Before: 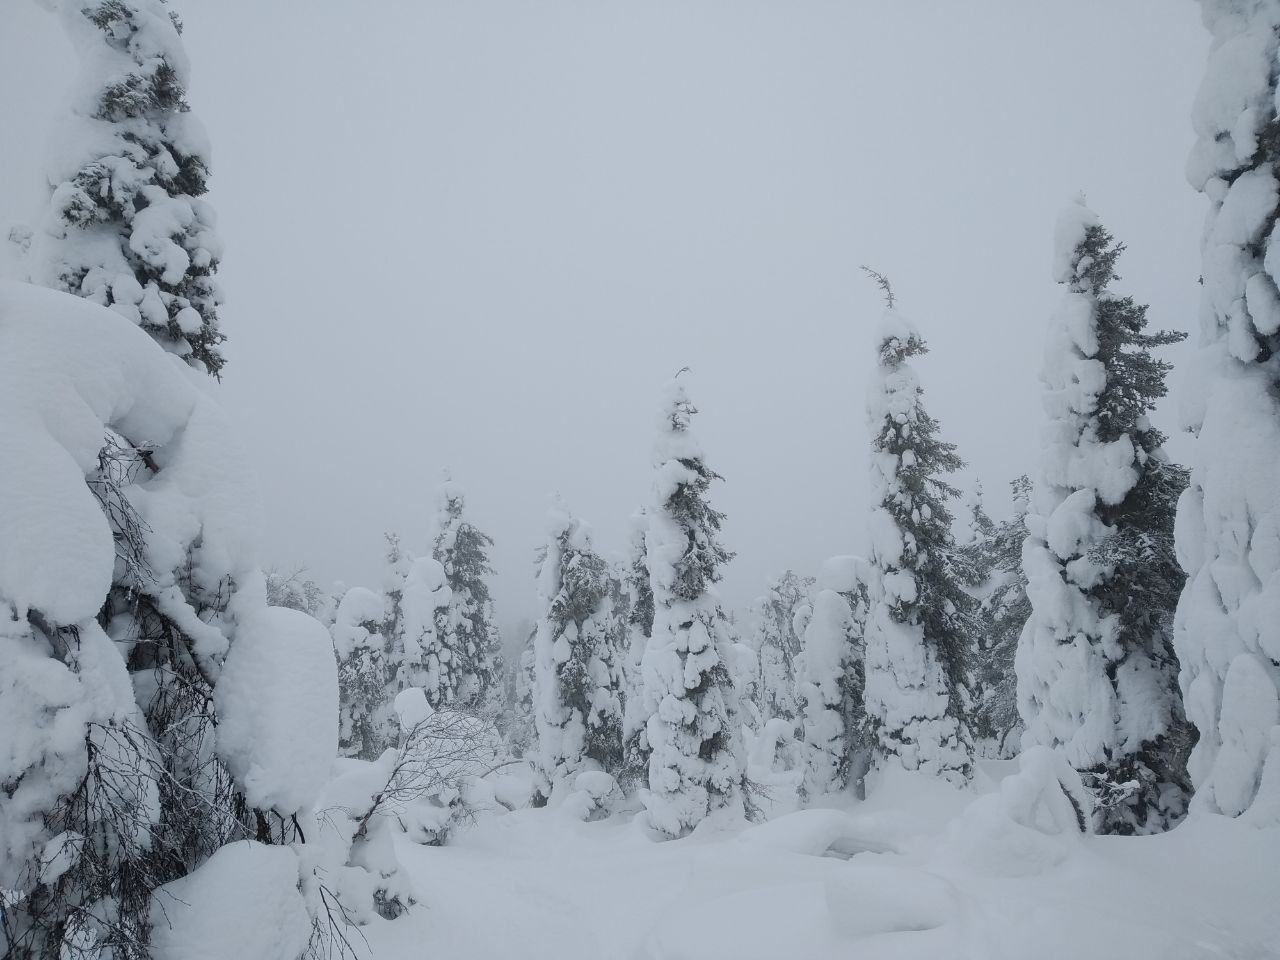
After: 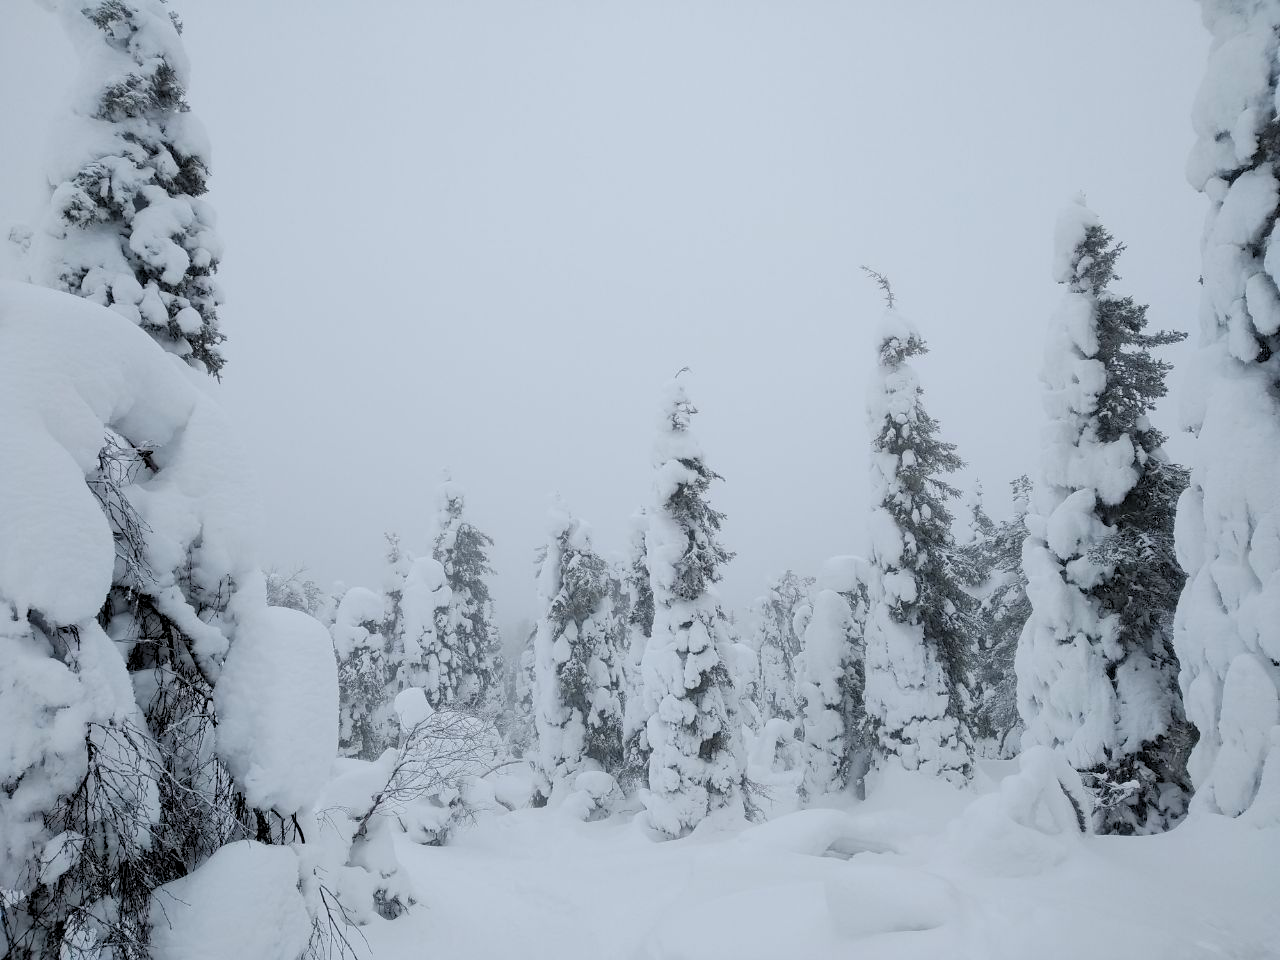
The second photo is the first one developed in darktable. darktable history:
color contrast: green-magenta contrast 1.1, blue-yellow contrast 1.1, unbound 0
rgb levels: levels [[0.013, 0.434, 0.89], [0, 0.5, 1], [0, 0.5, 1]]
